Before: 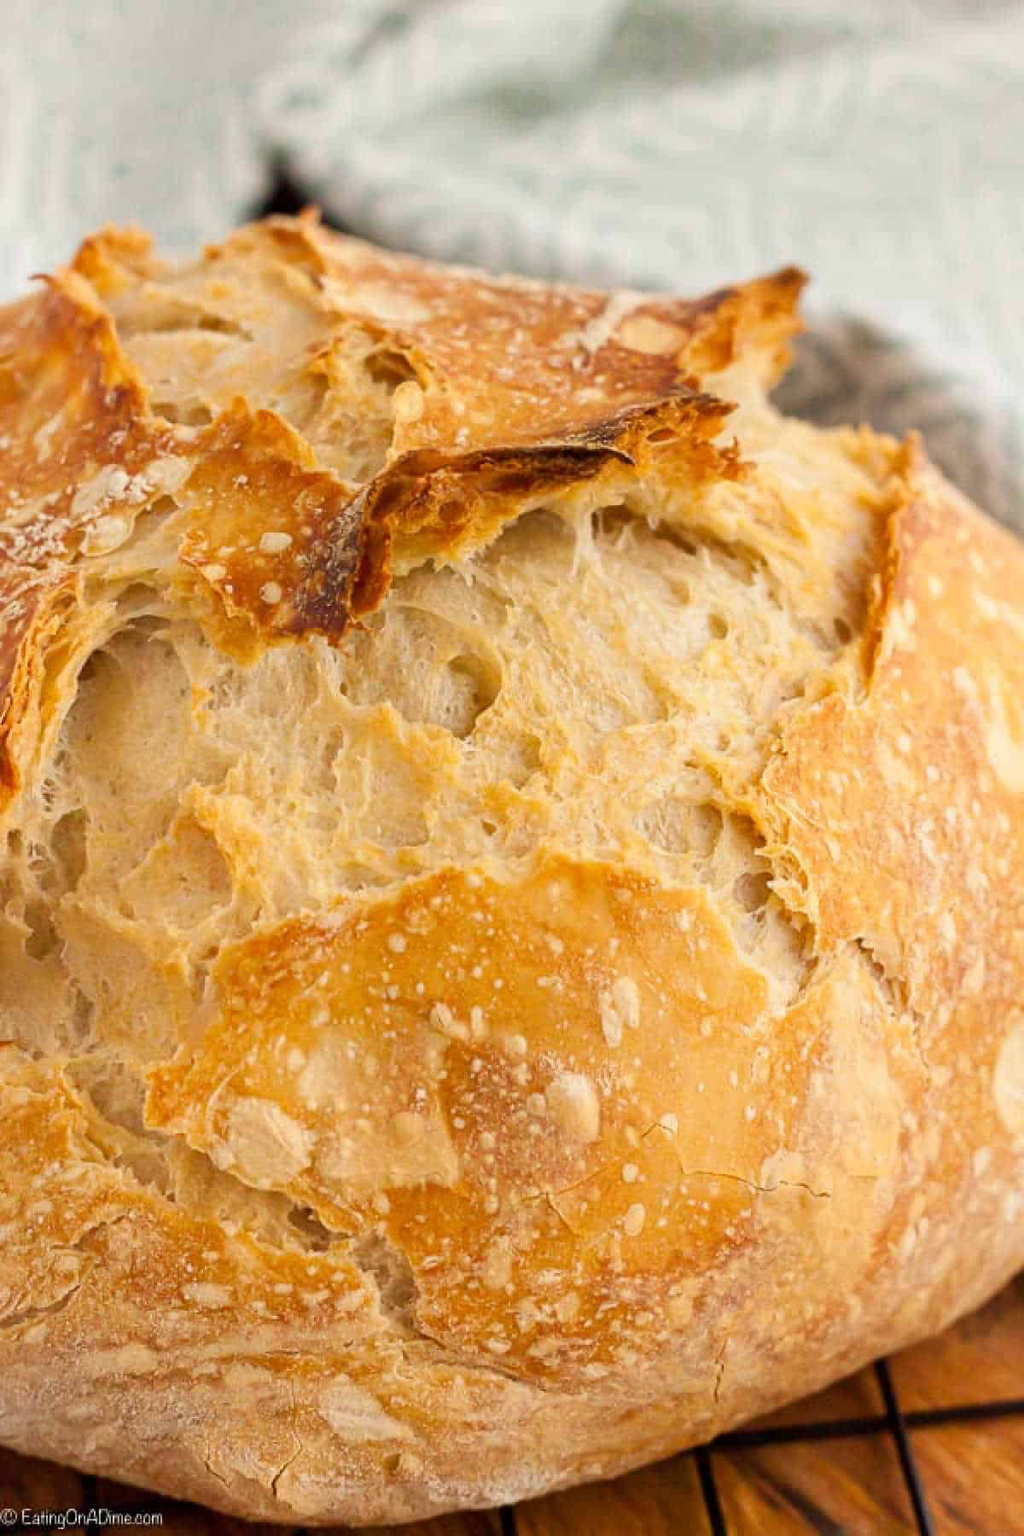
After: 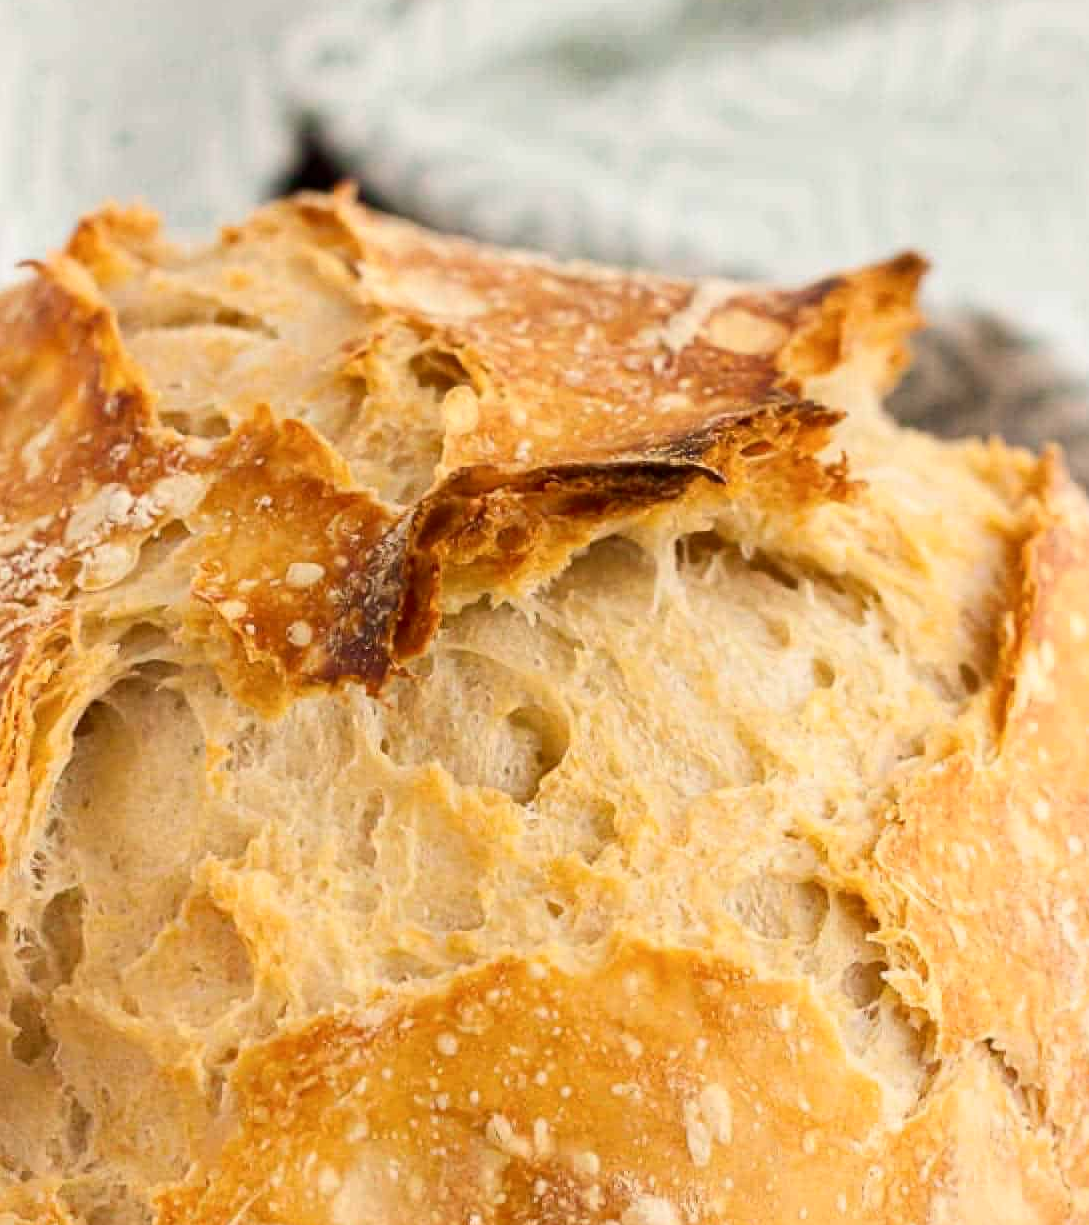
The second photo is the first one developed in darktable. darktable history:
contrast brightness saturation: contrast 0.14
crop: left 1.556%, top 3.429%, right 7.614%, bottom 28.484%
